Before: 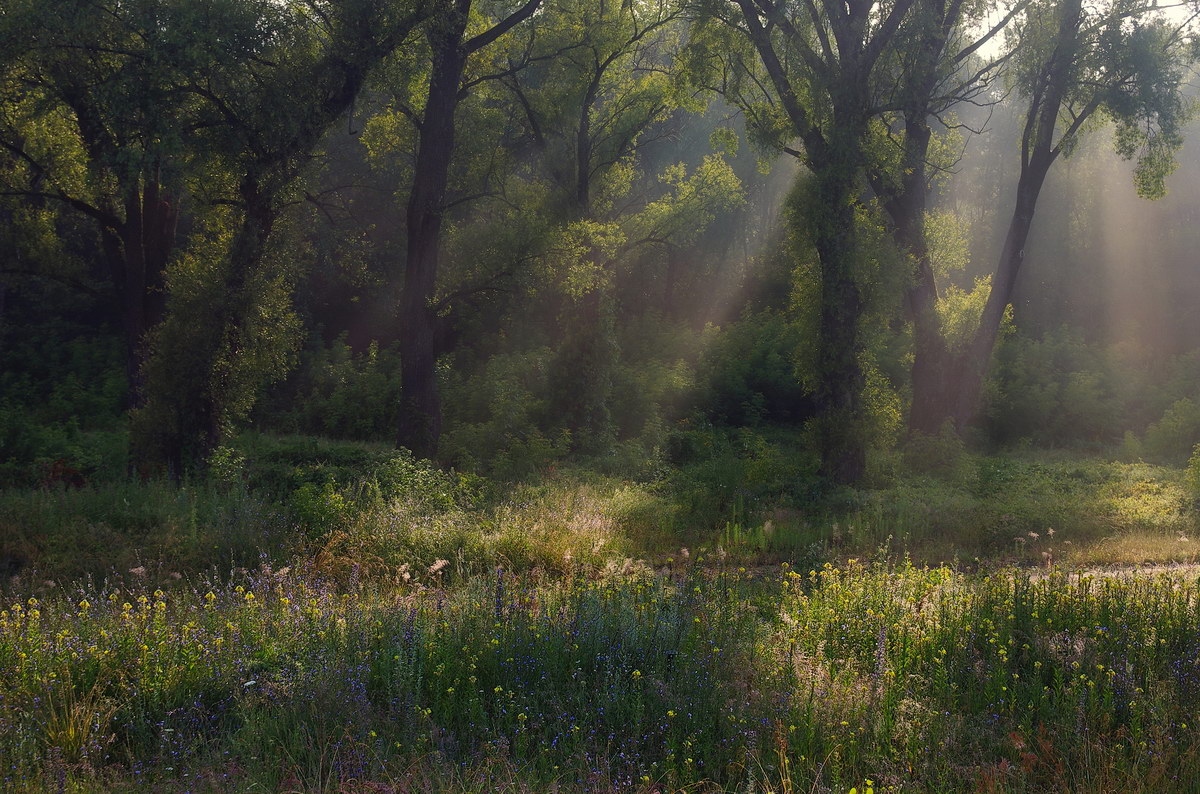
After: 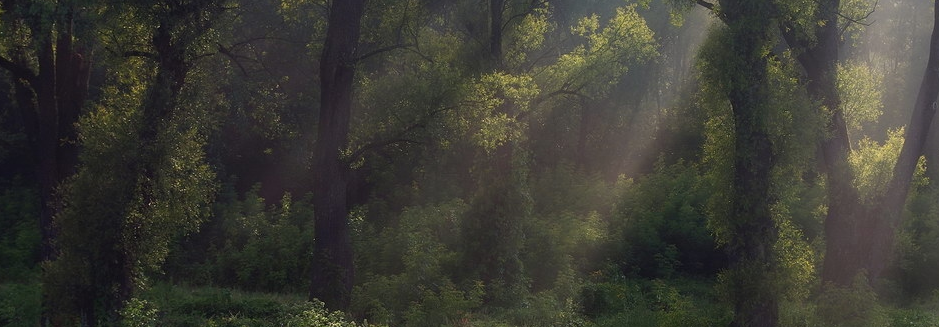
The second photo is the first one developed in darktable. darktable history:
crop: left 7.251%, top 18.69%, right 14.487%, bottom 40.08%
color zones: curves: ch0 [(0, 0.558) (0.143, 0.559) (0.286, 0.529) (0.429, 0.505) (0.571, 0.5) (0.714, 0.5) (0.857, 0.5) (1, 0.558)]; ch1 [(0, 0.469) (0.01, 0.469) (0.12, 0.446) (0.248, 0.469) (0.5, 0.5) (0.748, 0.5) (0.99, 0.469) (1, 0.469)]
